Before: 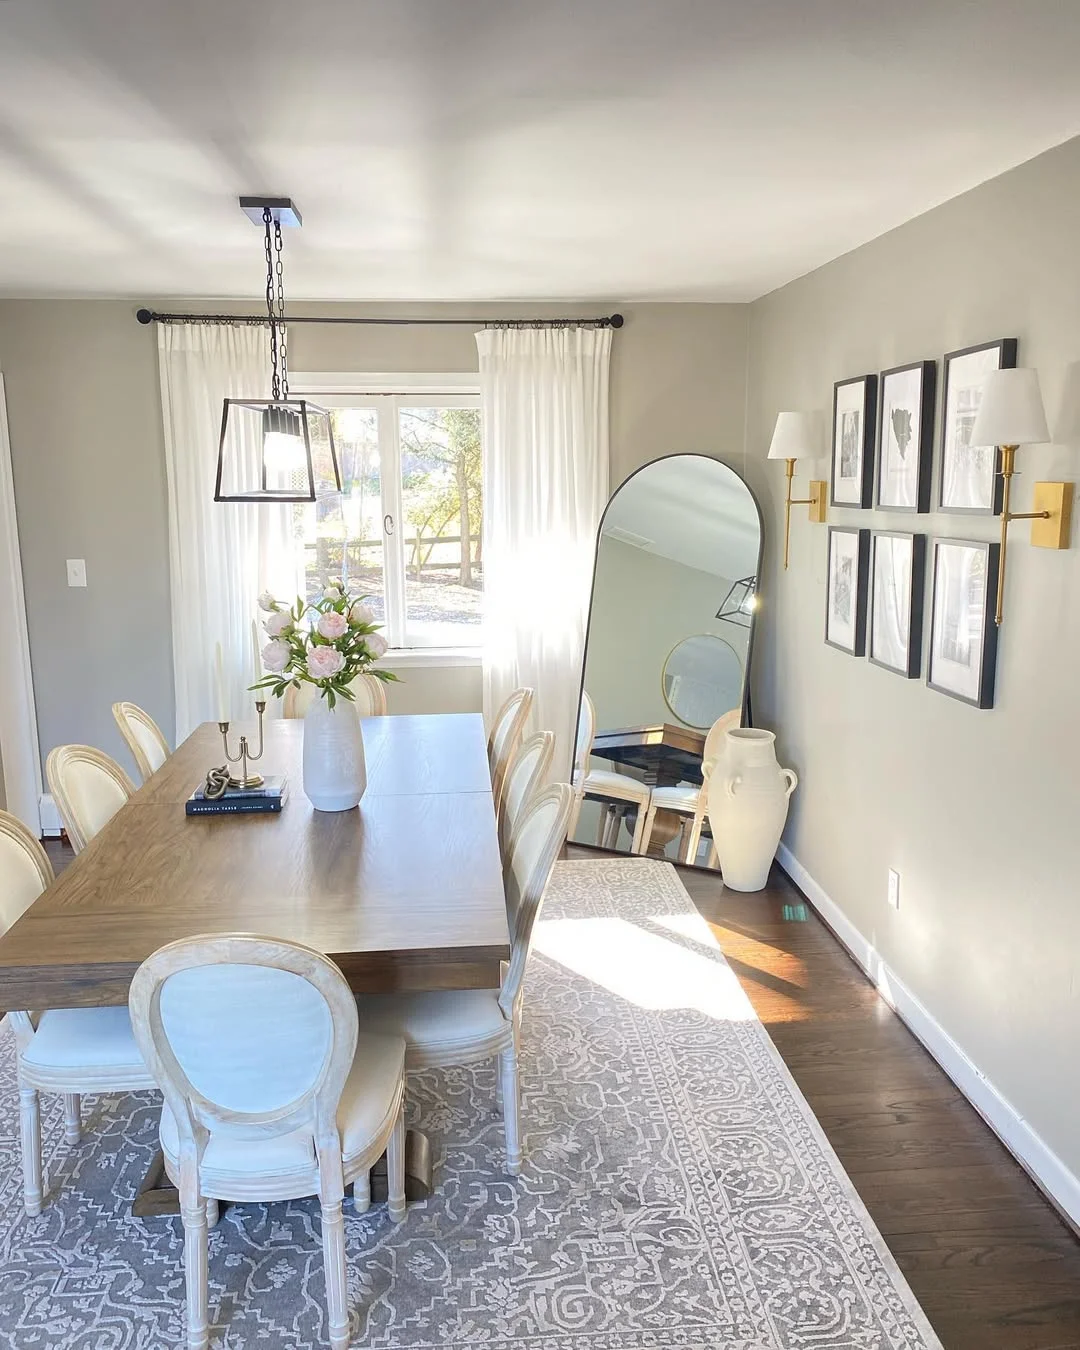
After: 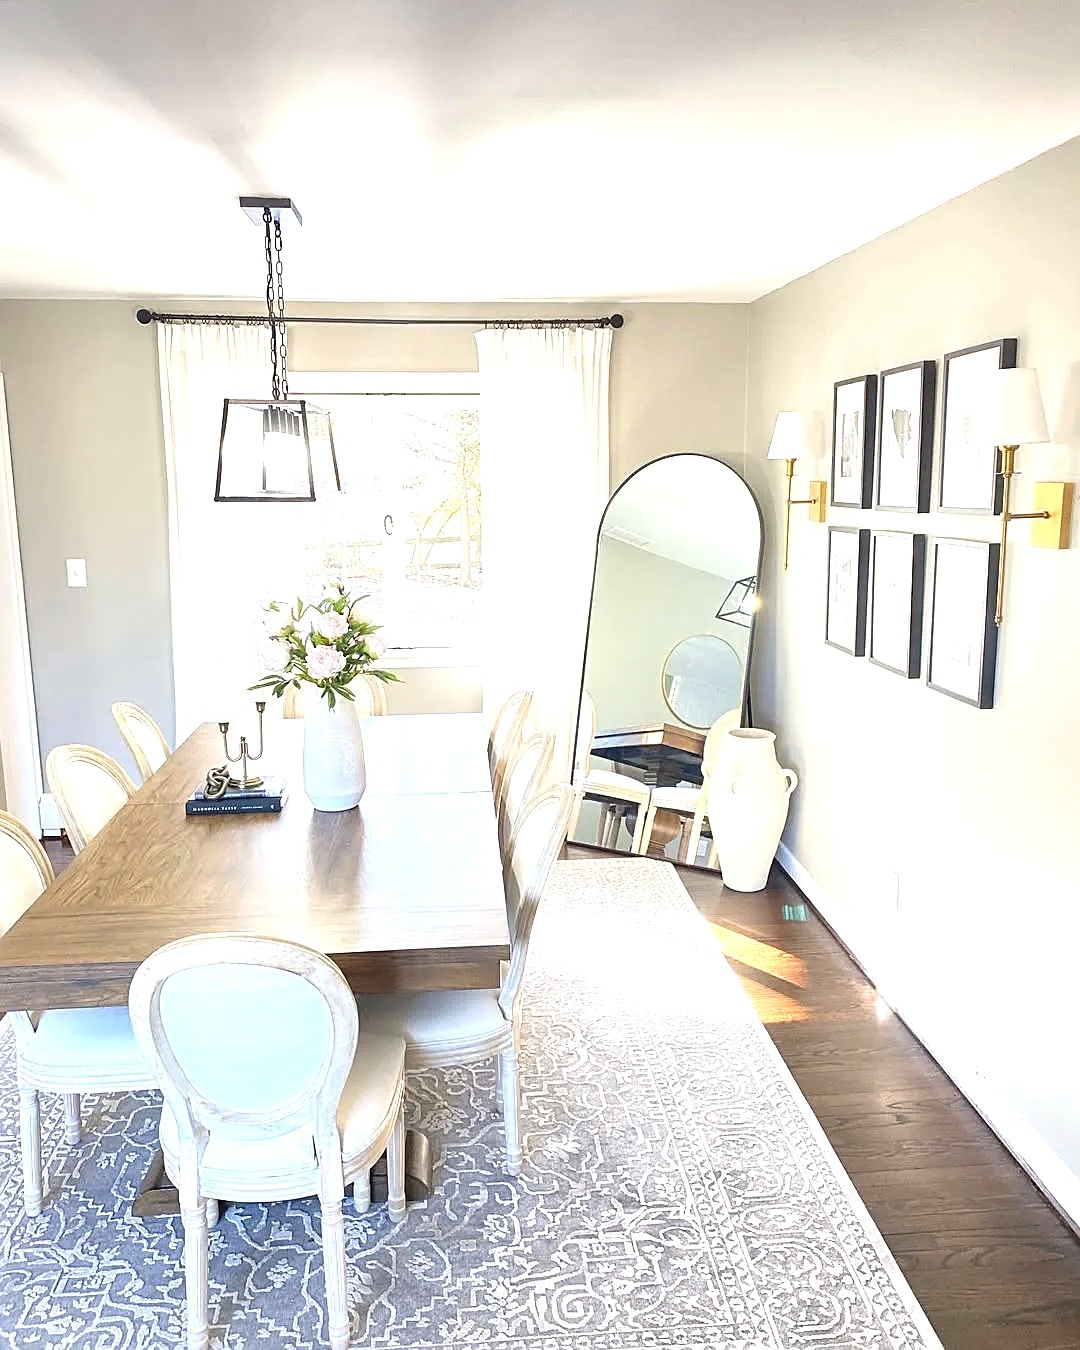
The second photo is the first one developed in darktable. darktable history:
exposure: exposure 0.95 EV, compensate highlight preservation false
sharpen: on, module defaults
